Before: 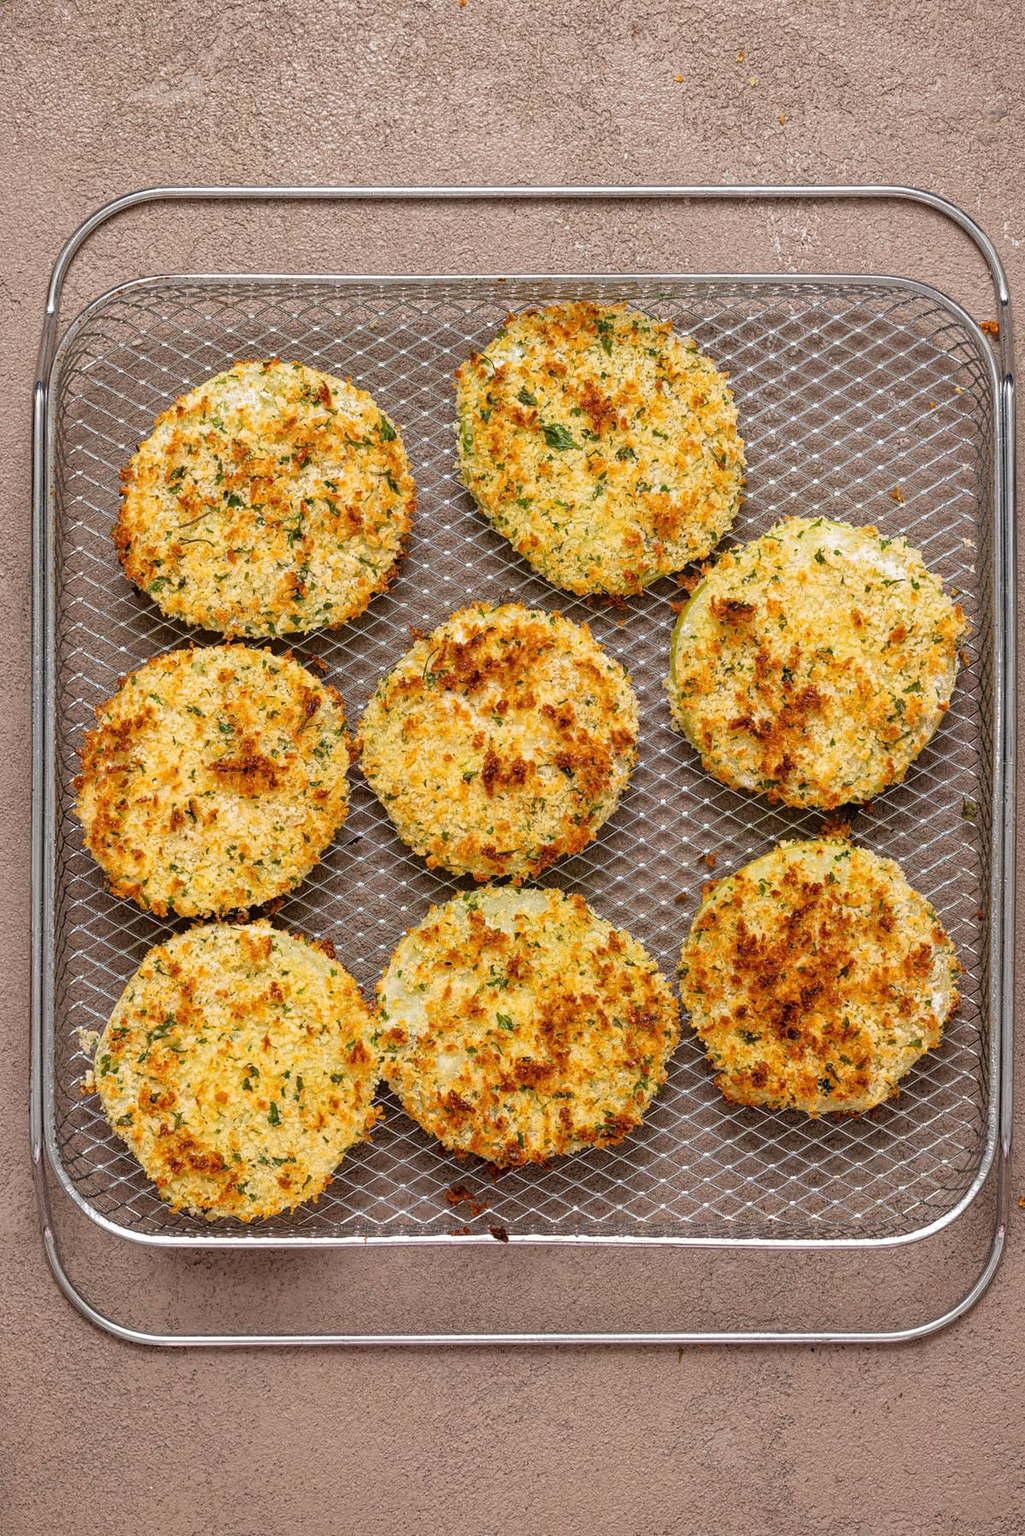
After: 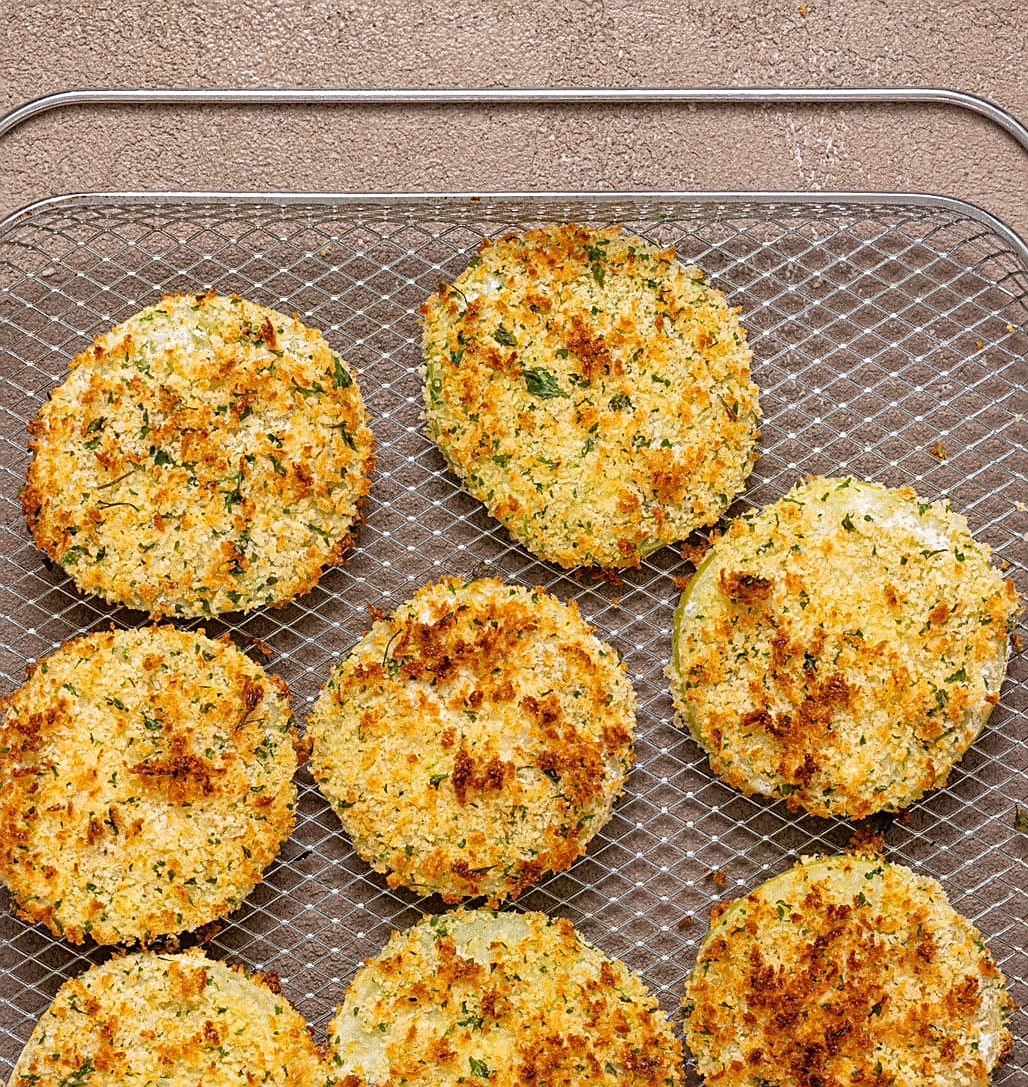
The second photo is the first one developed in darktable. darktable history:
sharpen: on, module defaults
crop and rotate: left 9.345%, top 7.22%, right 4.982%, bottom 32.331%
tone equalizer: on, module defaults
